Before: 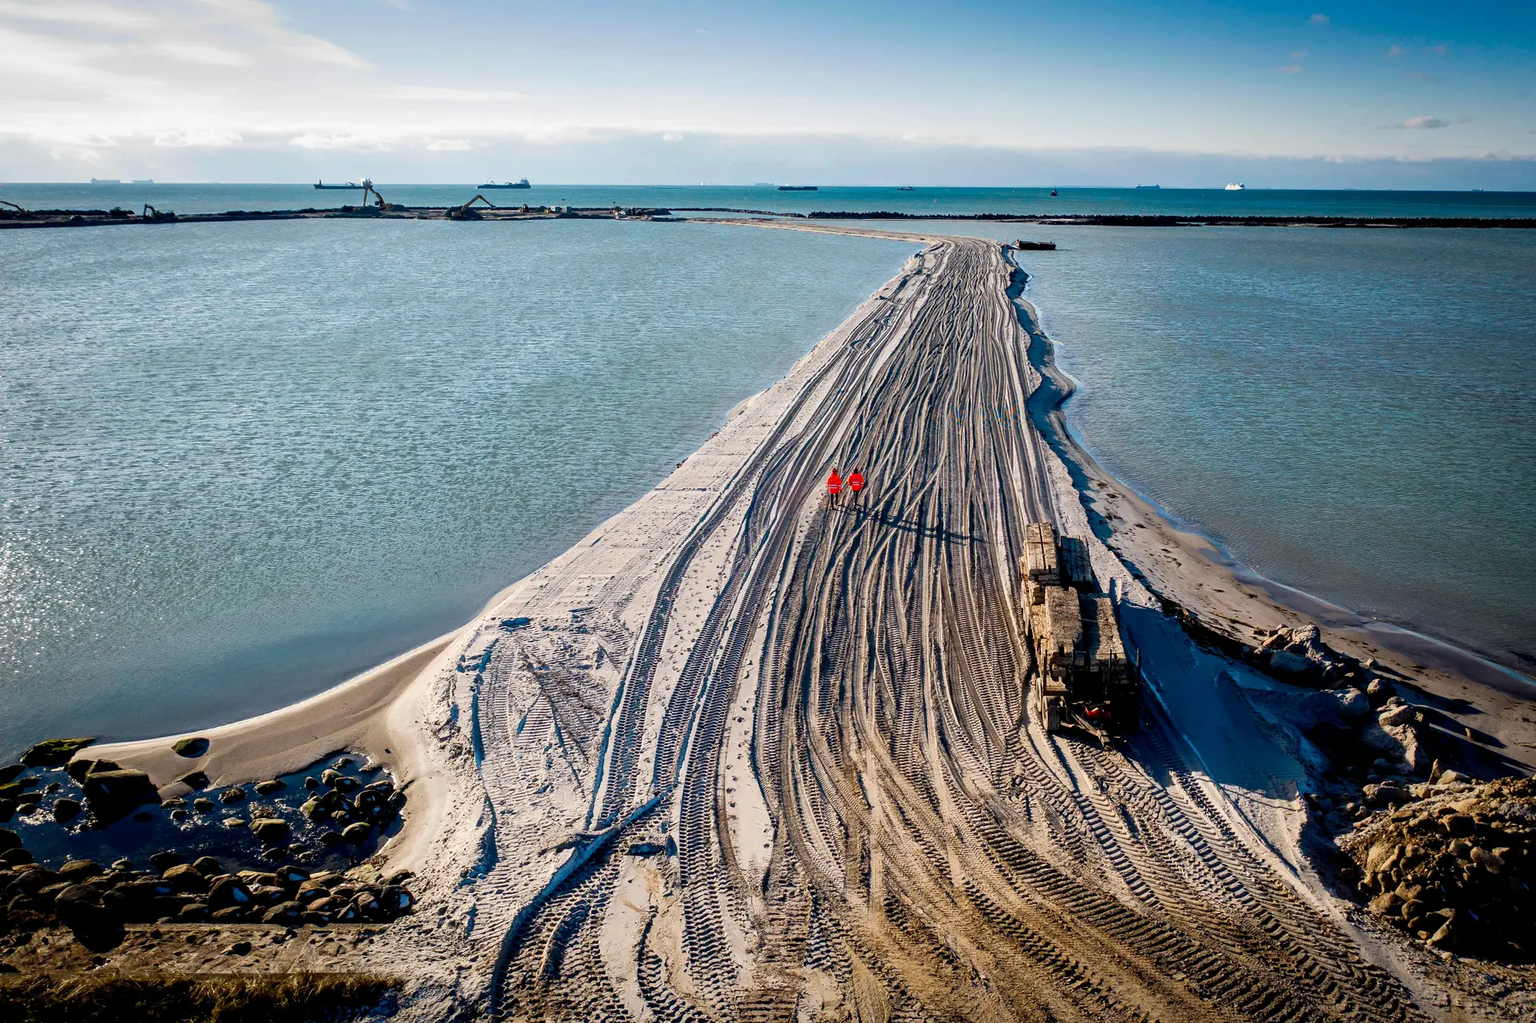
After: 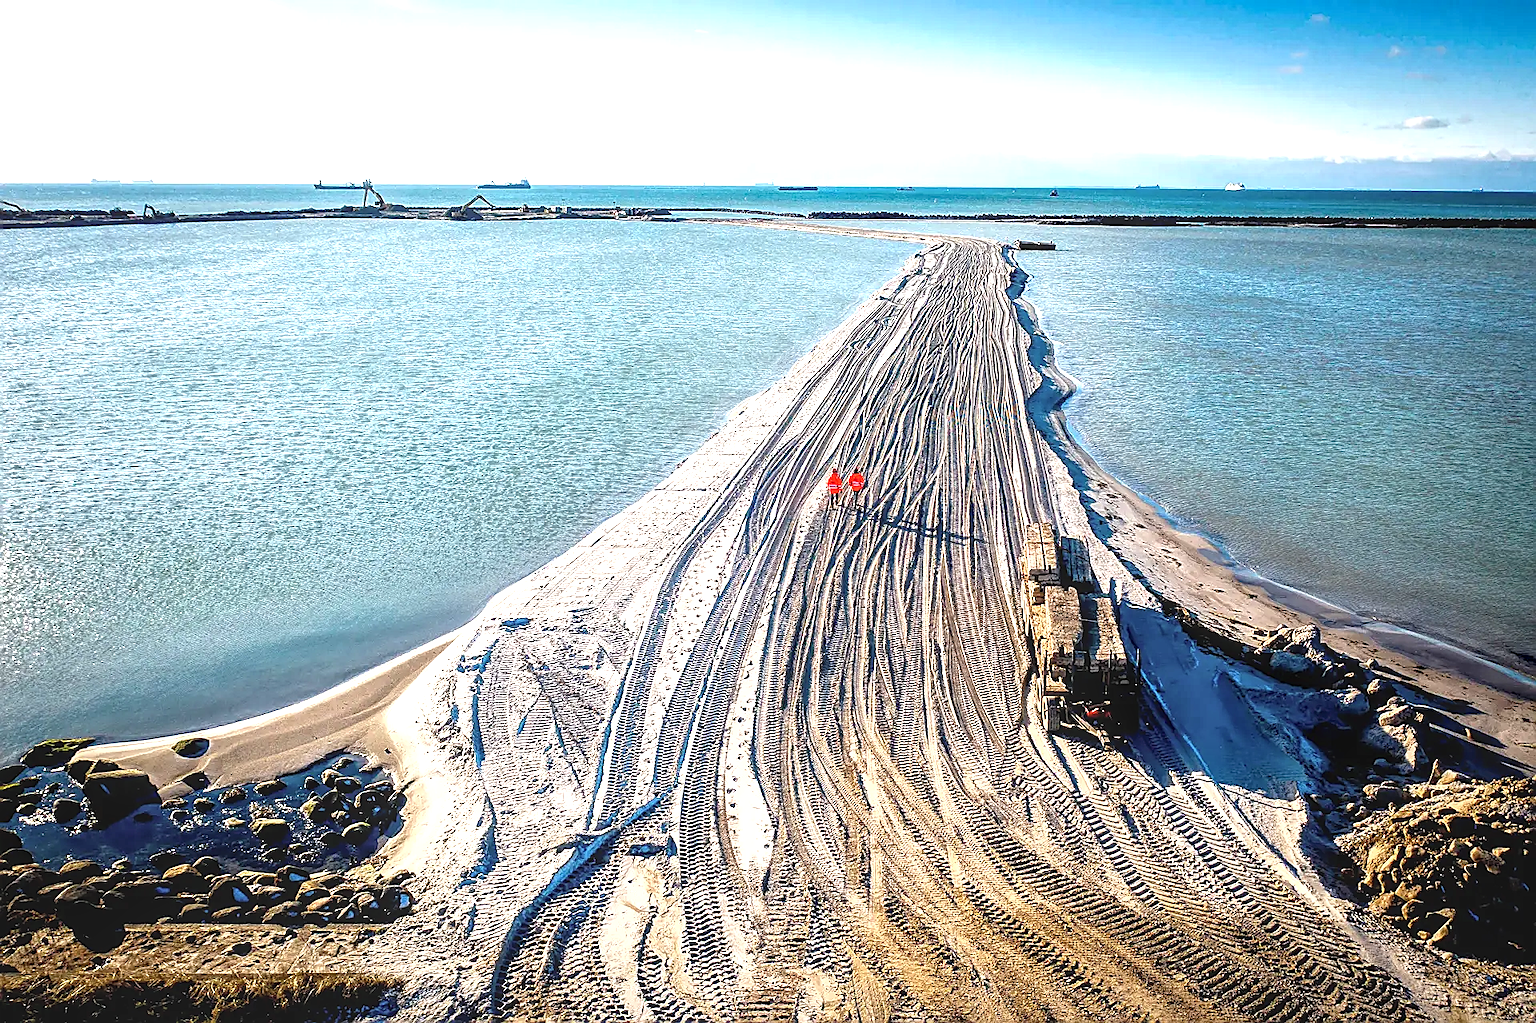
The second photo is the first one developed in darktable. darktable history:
local contrast: highlights 76%, shadows 55%, detail 177%, midtone range 0.206
sharpen: radius 1.4, amount 1.264, threshold 0.624
exposure: black level correction 0, exposure 1 EV, compensate highlight preservation false
